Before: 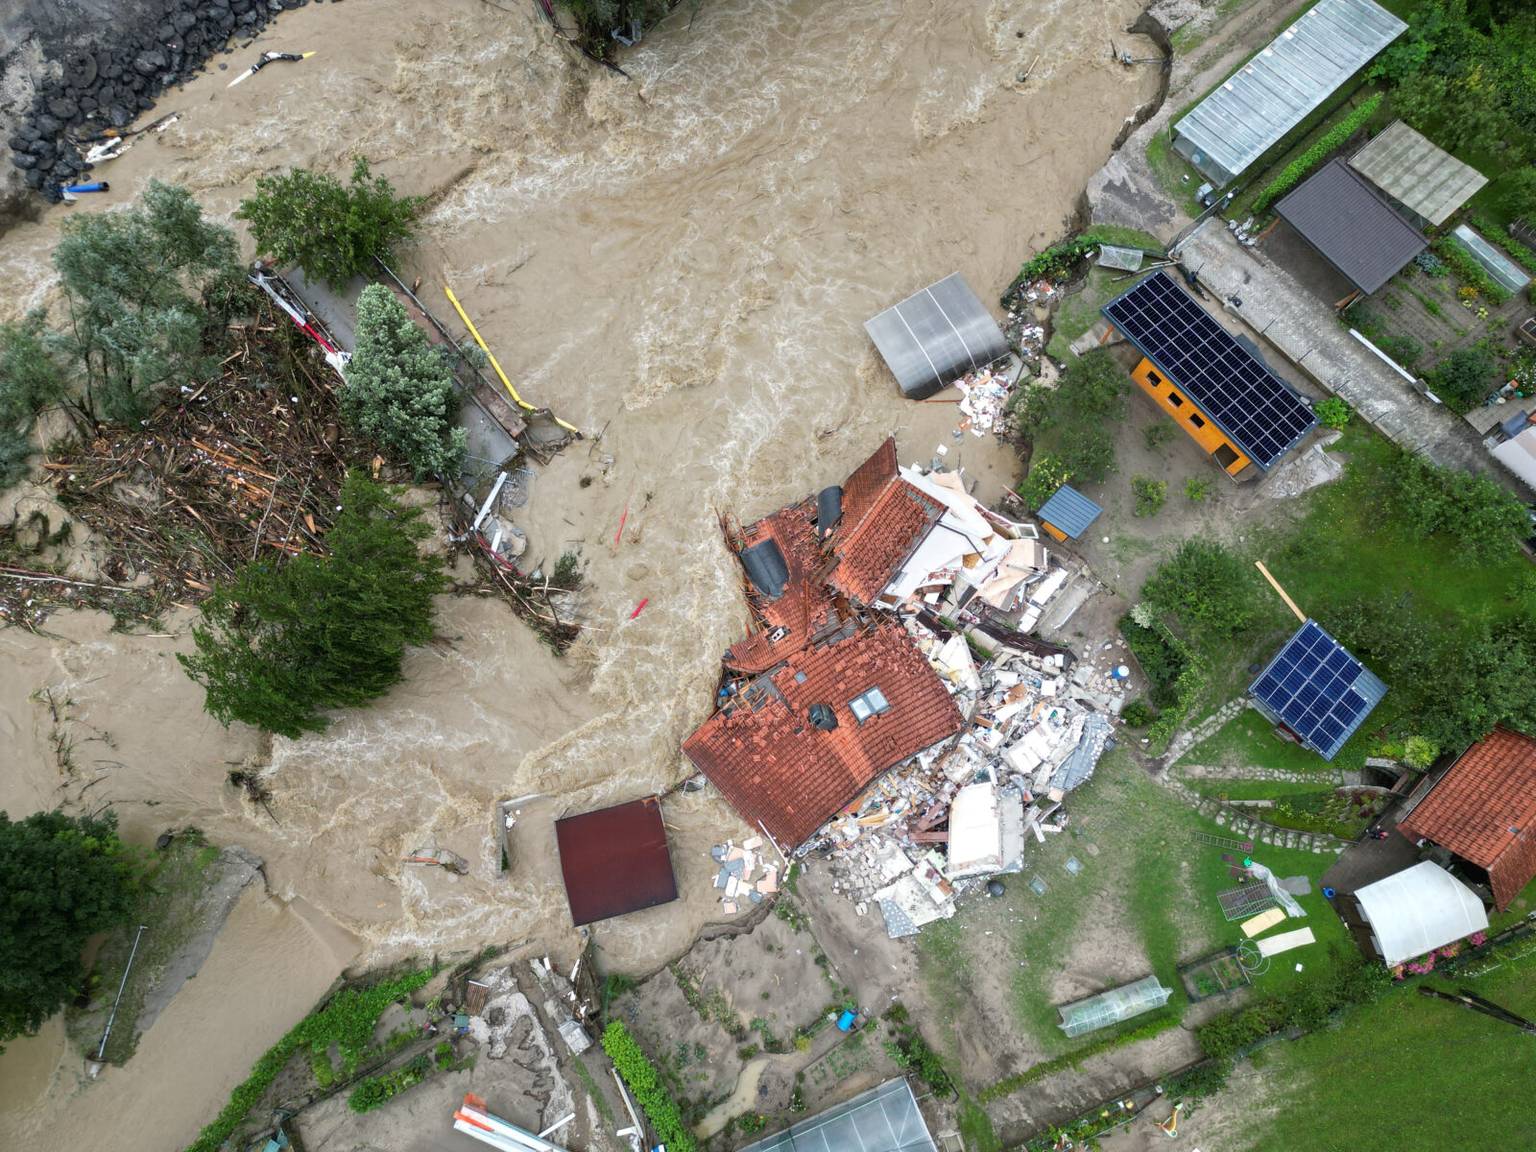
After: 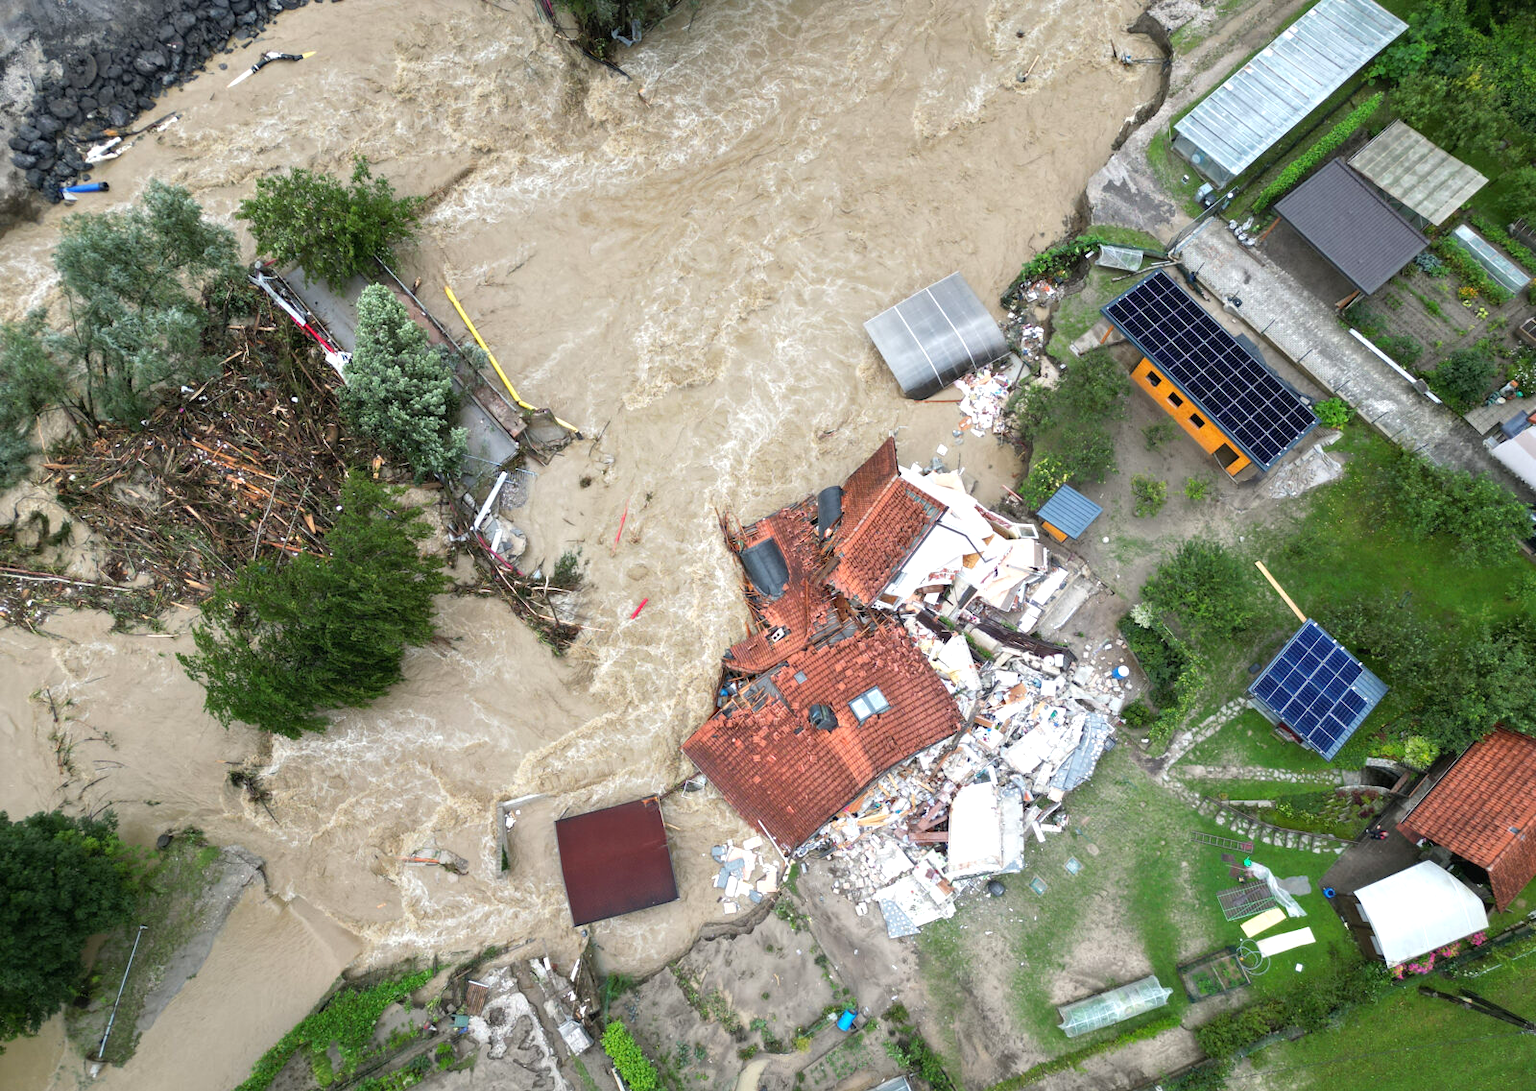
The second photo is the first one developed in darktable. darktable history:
crop and rotate: top 0.01%, bottom 5.179%
exposure: exposure 0.376 EV, compensate exposure bias true, compensate highlight preservation false
